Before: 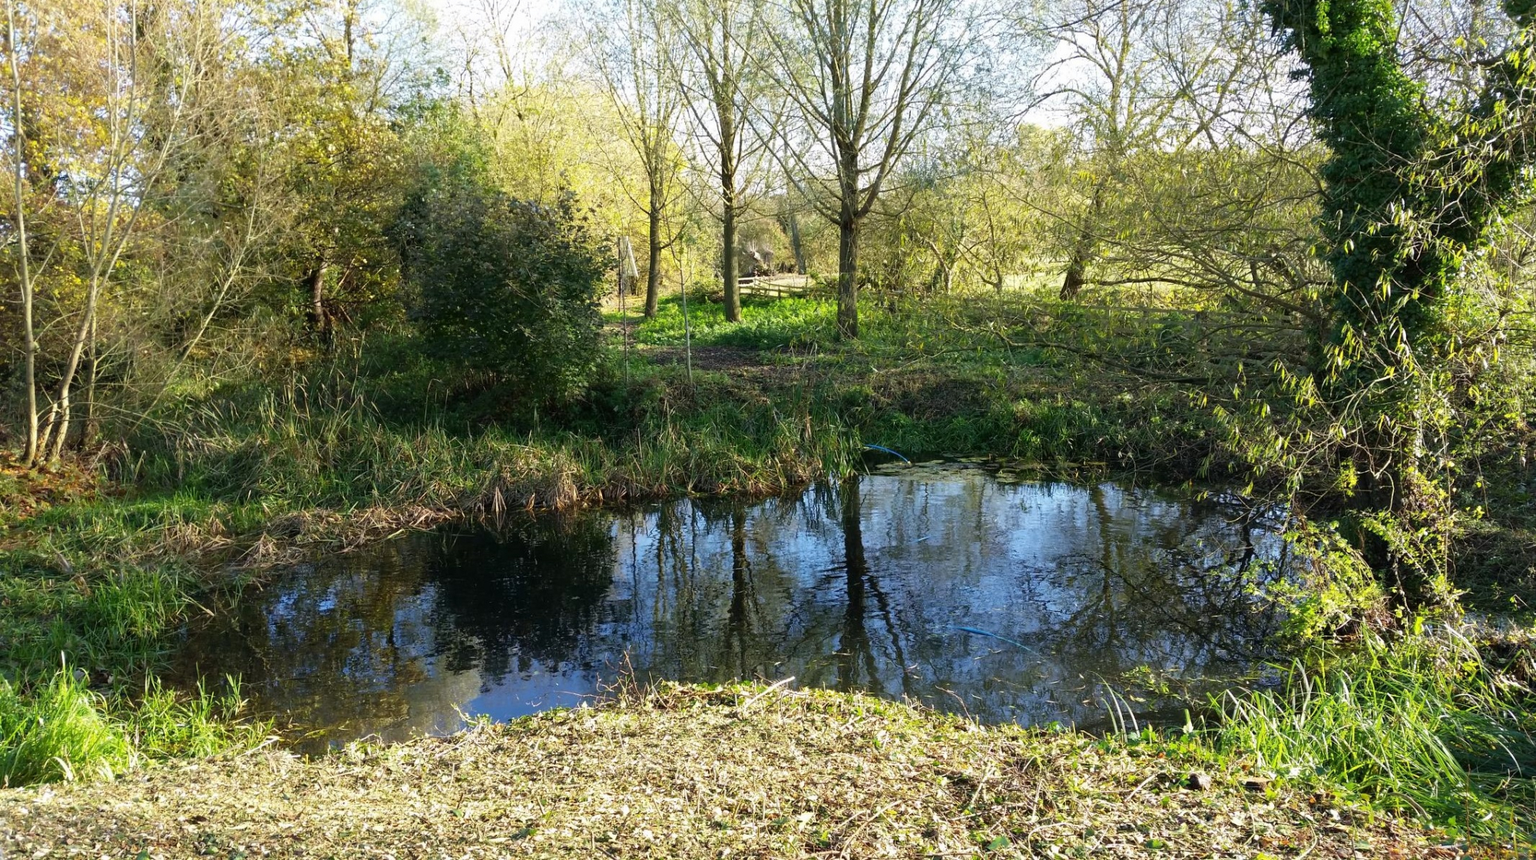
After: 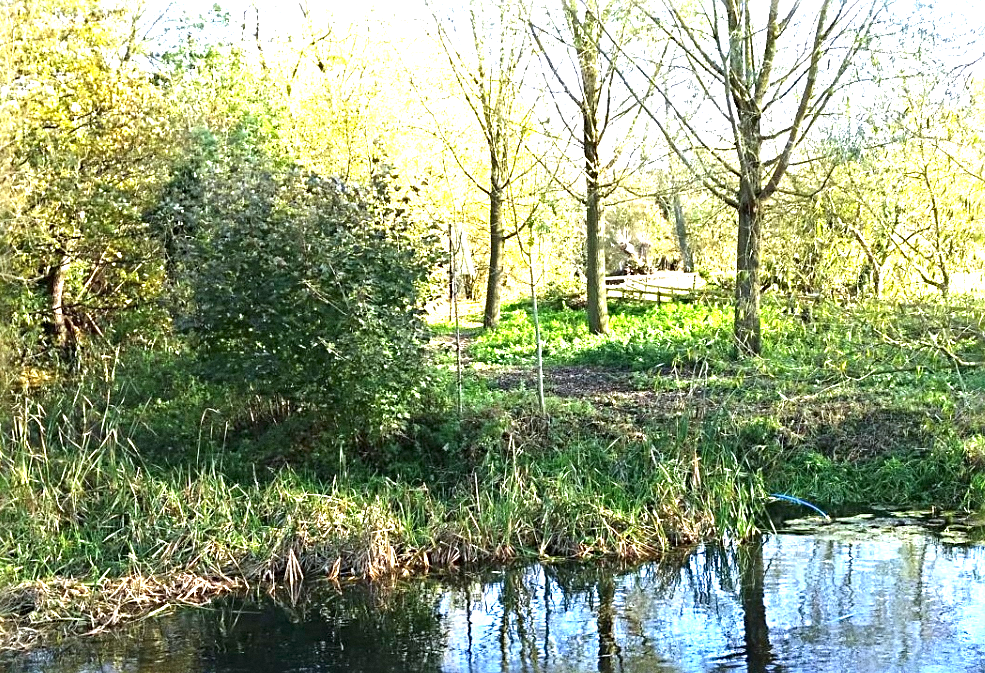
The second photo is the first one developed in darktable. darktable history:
exposure: black level correction 0, exposure 1.675 EV, compensate exposure bias true, compensate highlight preservation false
sharpen: radius 4
white balance: red 0.976, blue 1.04
crop: left 17.835%, top 7.675%, right 32.881%, bottom 32.213%
grain: on, module defaults
